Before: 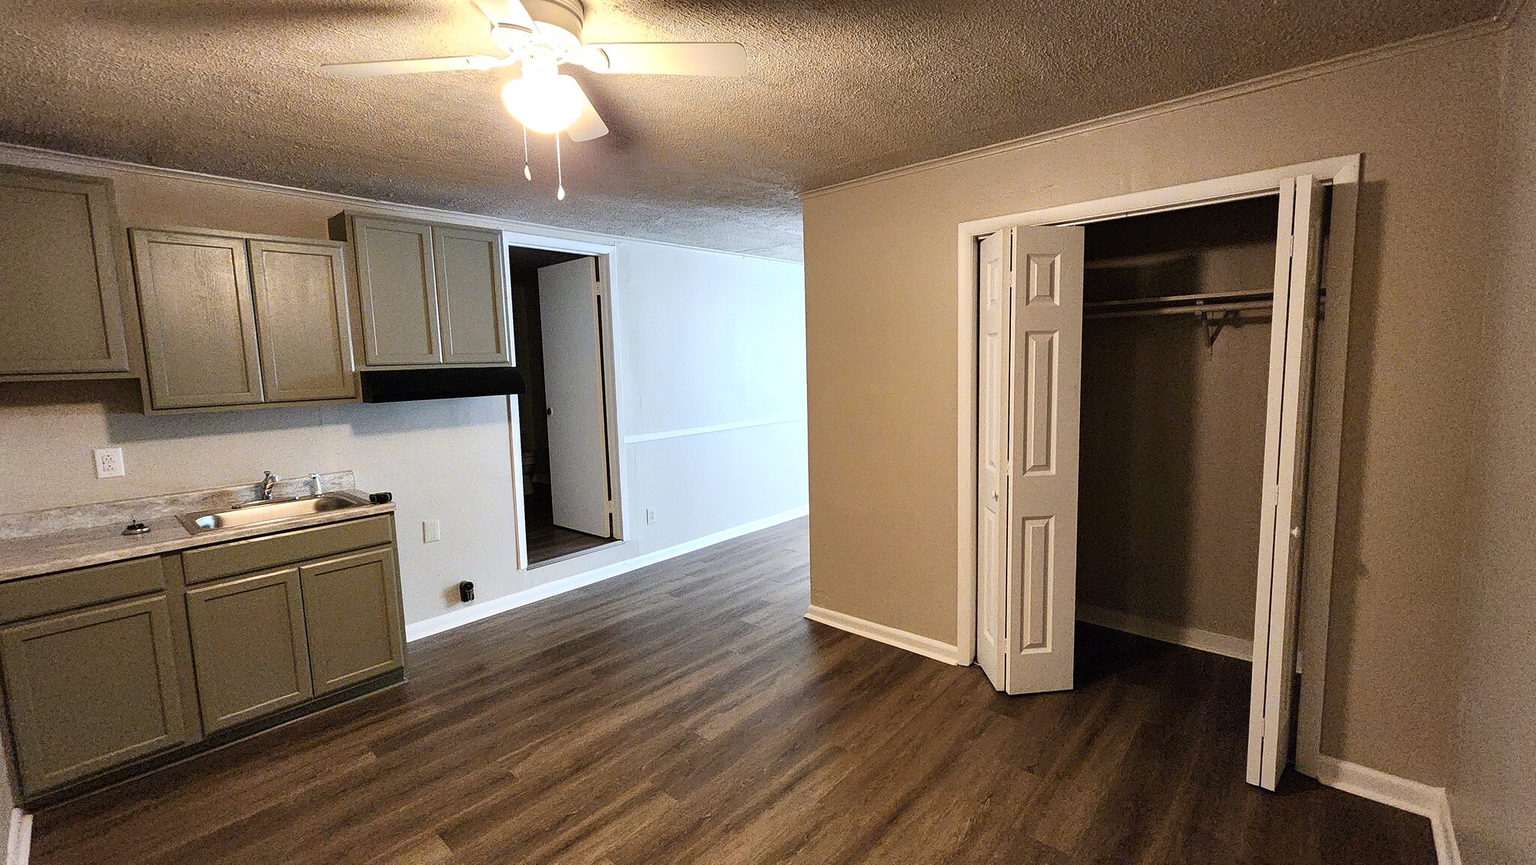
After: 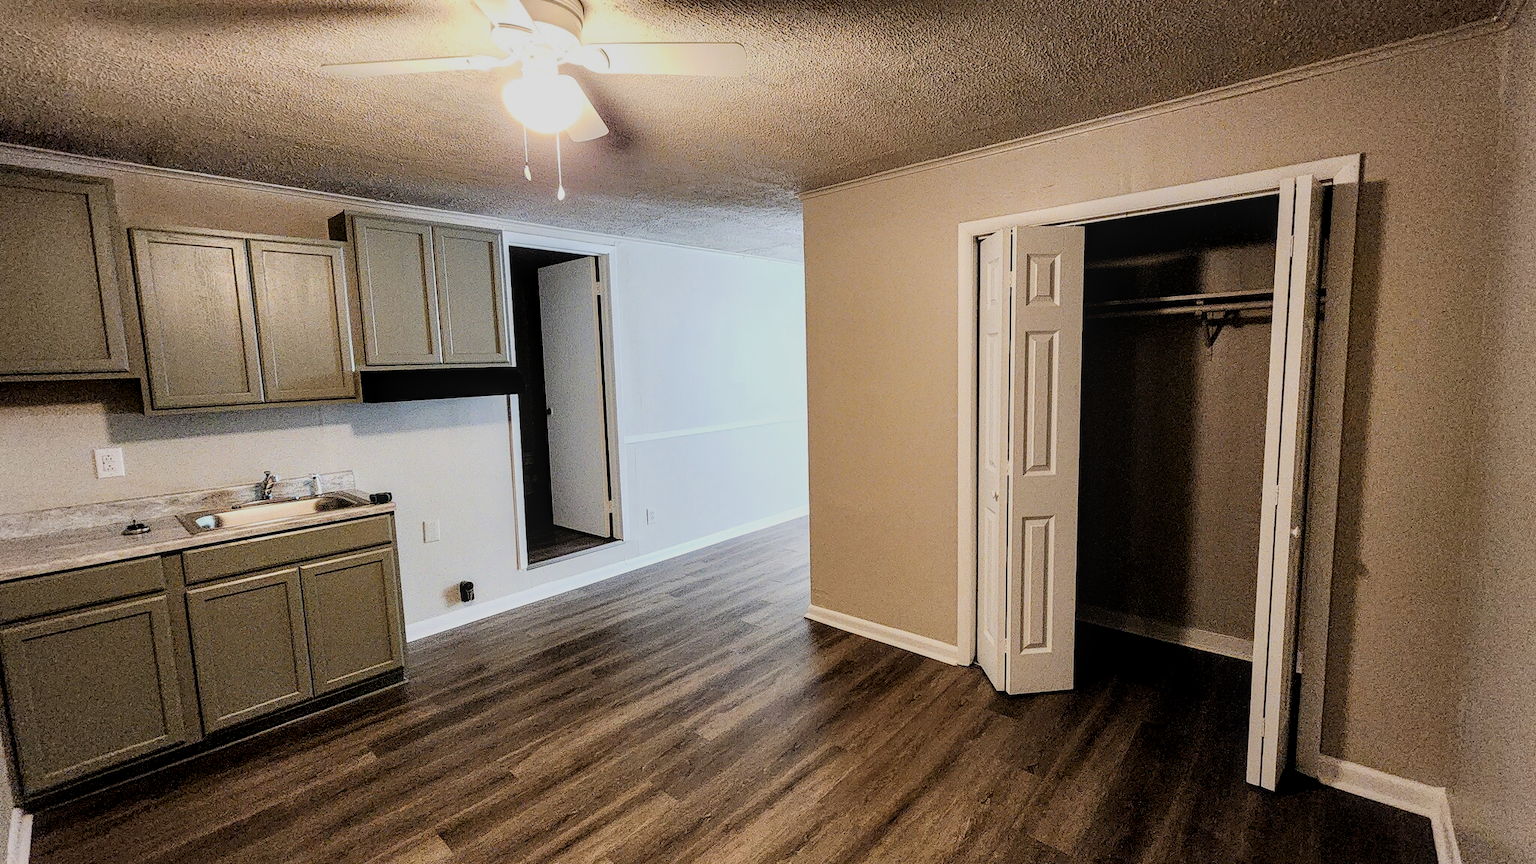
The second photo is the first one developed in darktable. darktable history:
contrast brightness saturation: contrast 0.148, brightness 0.047
local contrast: on, module defaults
filmic rgb: black relative exposure -6.14 EV, white relative exposure 6.96 EV, threshold 3.02 EV, hardness 2.26, enable highlight reconstruction true
